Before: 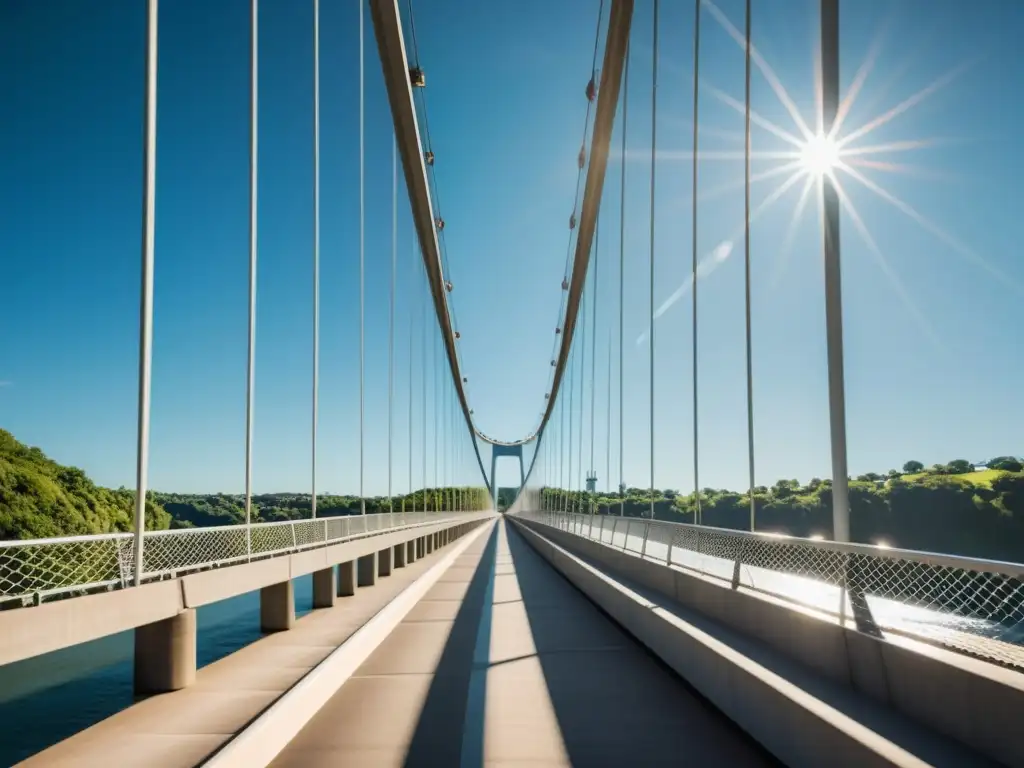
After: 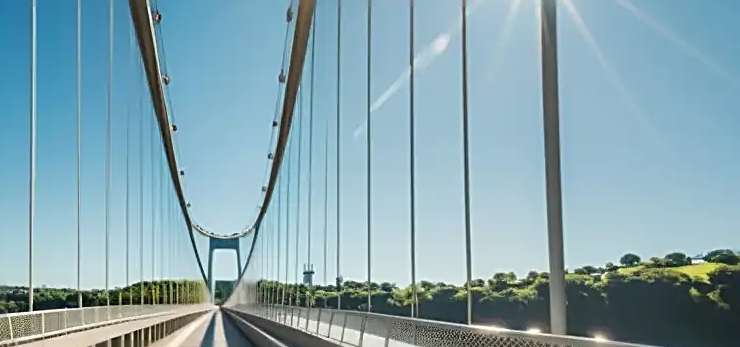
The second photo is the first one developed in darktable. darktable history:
crop and rotate: left 27.667%, top 27.021%, bottom 27.69%
sharpen: radius 2.56, amount 0.633
